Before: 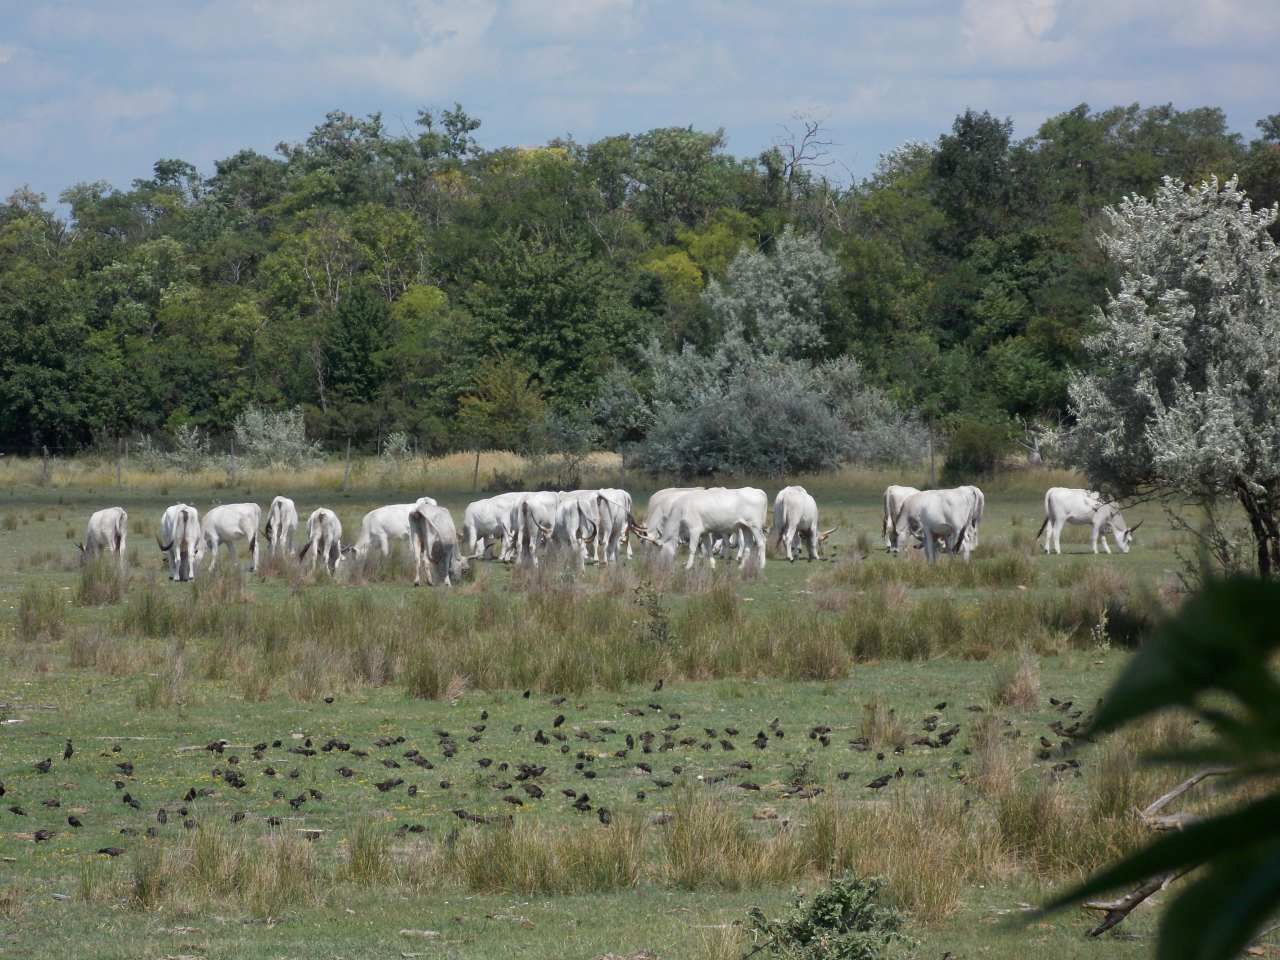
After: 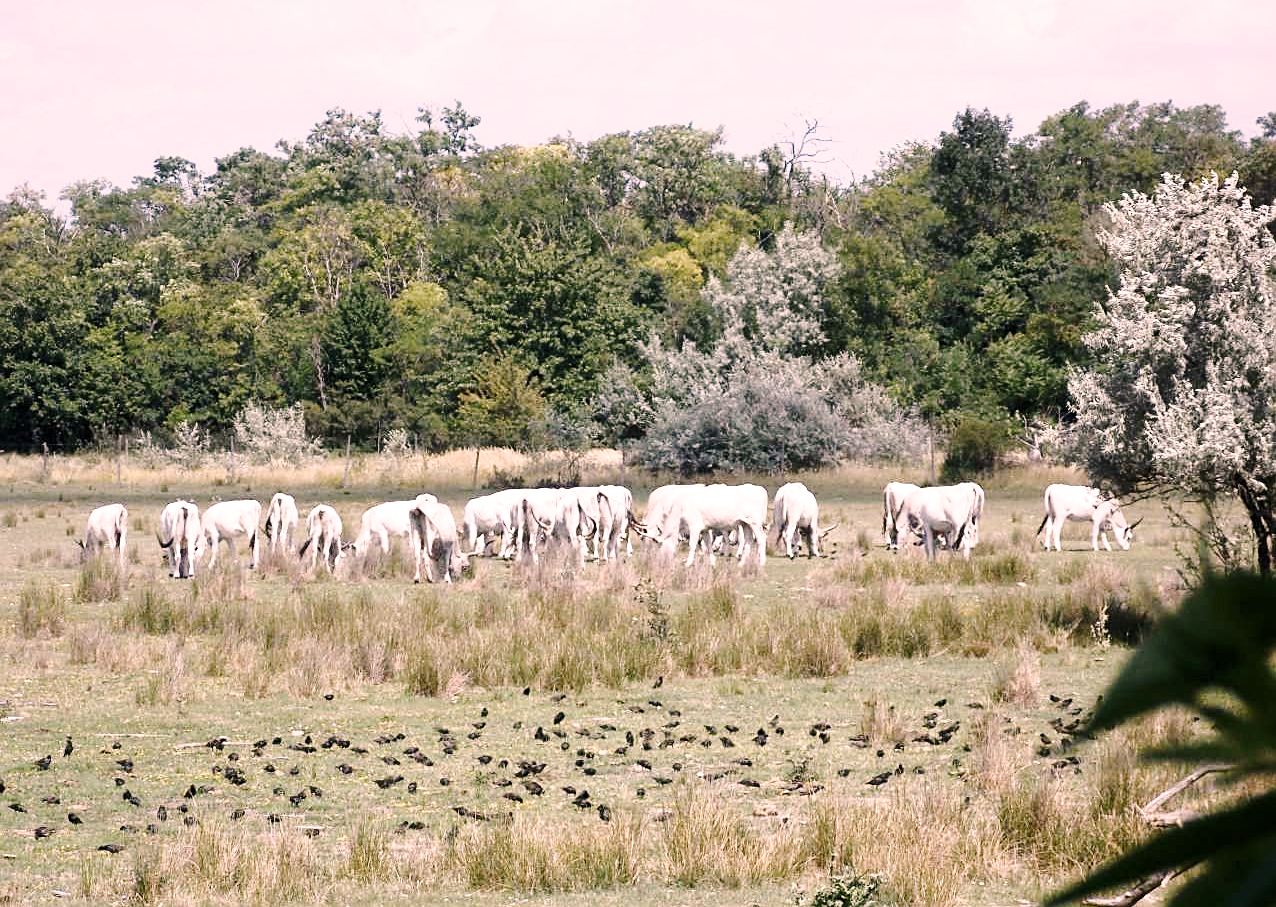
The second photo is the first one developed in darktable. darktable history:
sharpen: on, module defaults
crop: top 0.372%, right 0.262%, bottom 5.102%
color correction: highlights a* 12.87, highlights b* 5.58
exposure: exposure 0.376 EV, compensate exposure bias true, compensate highlight preservation false
base curve: curves: ch0 [(0, 0) (0.028, 0.03) (0.121, 0.232) (0.46, 0.748) (0.859, 0.968) (1, 1)], preserve colors none
contrast brightness saturation: contrast 0.099, saturation -0.294
levels: levels [0.016, 0.492, 0.969]
color balance rgb: perceptual saturation grading › global saturation 20%, perceptual saturation grading › highlights -50.1%, perceptual saturation grading › shadows 30.782%
